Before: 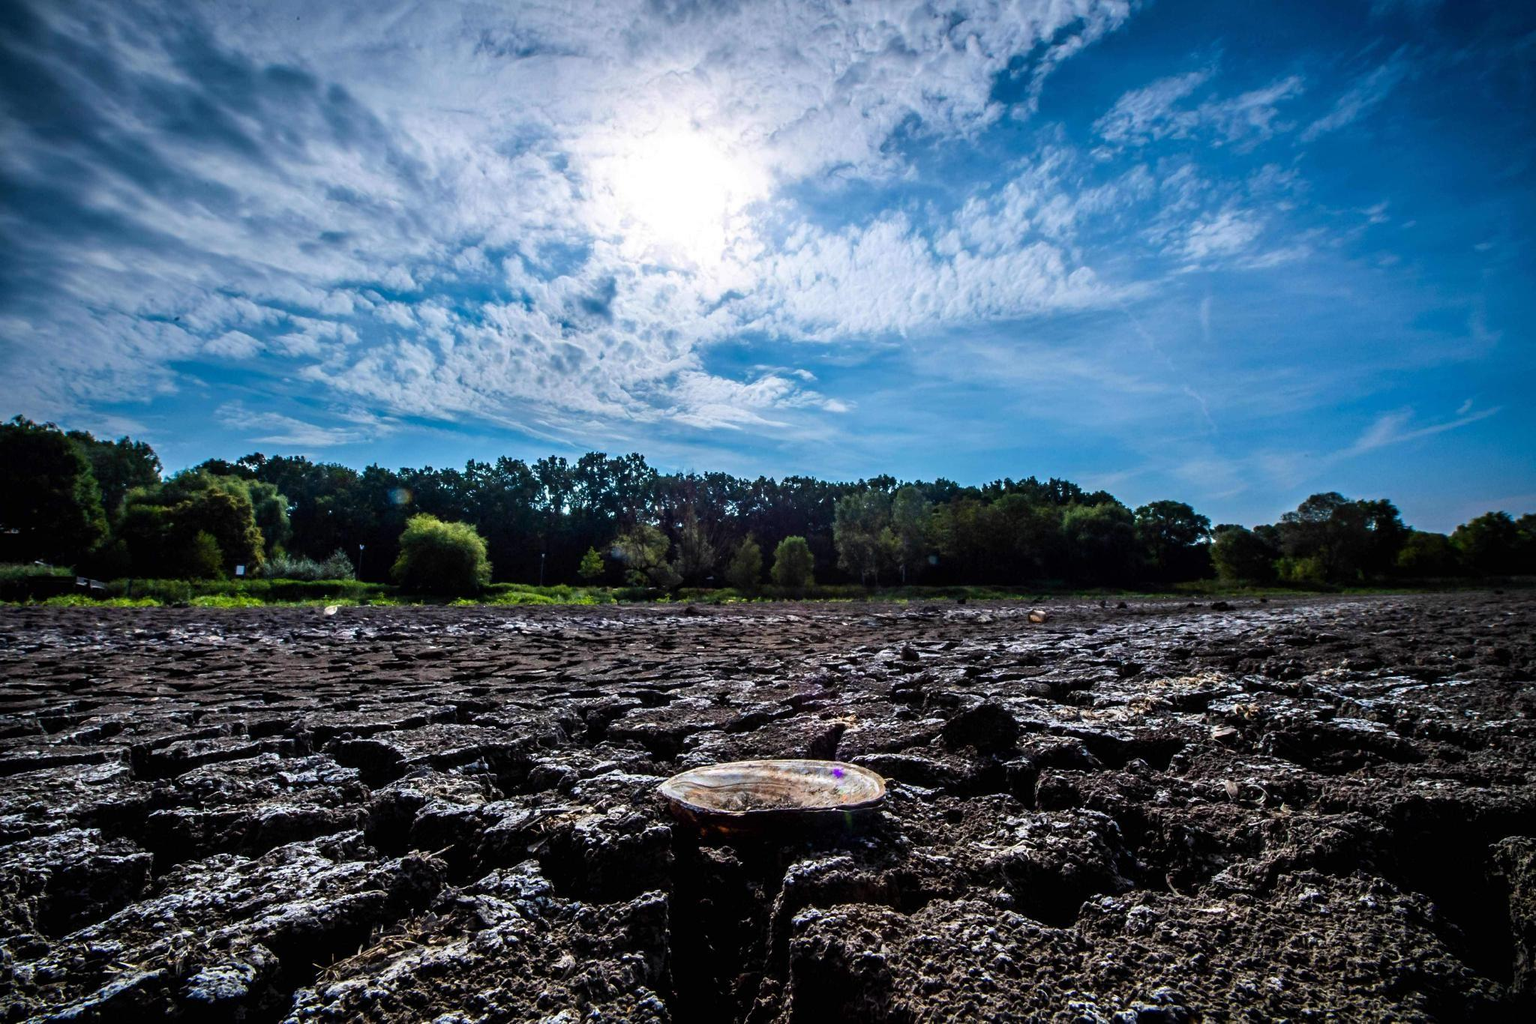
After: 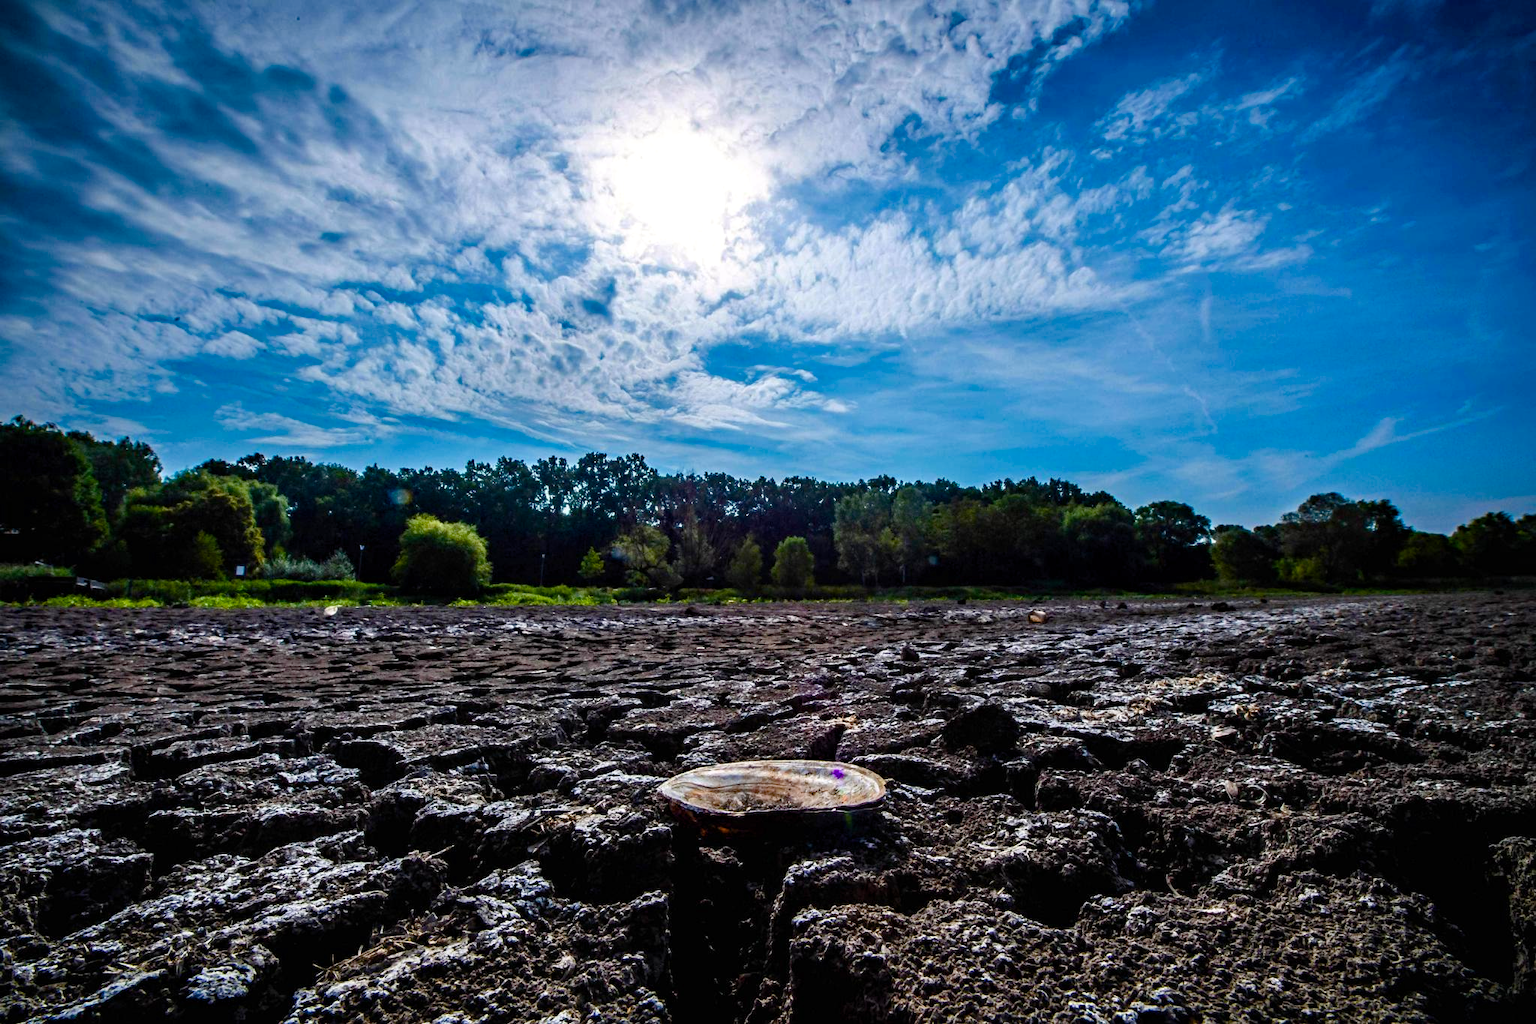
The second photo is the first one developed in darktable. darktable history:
contrast brightness saturation: saturation -0.062
haze removal: compatibility mode true, adaptive false
color balance rgb: perceptual saturation grading › global saturation 20%, perceptual saturation grading › highlights -25.869%, perceptual saturation grading › shadows 49.838%
